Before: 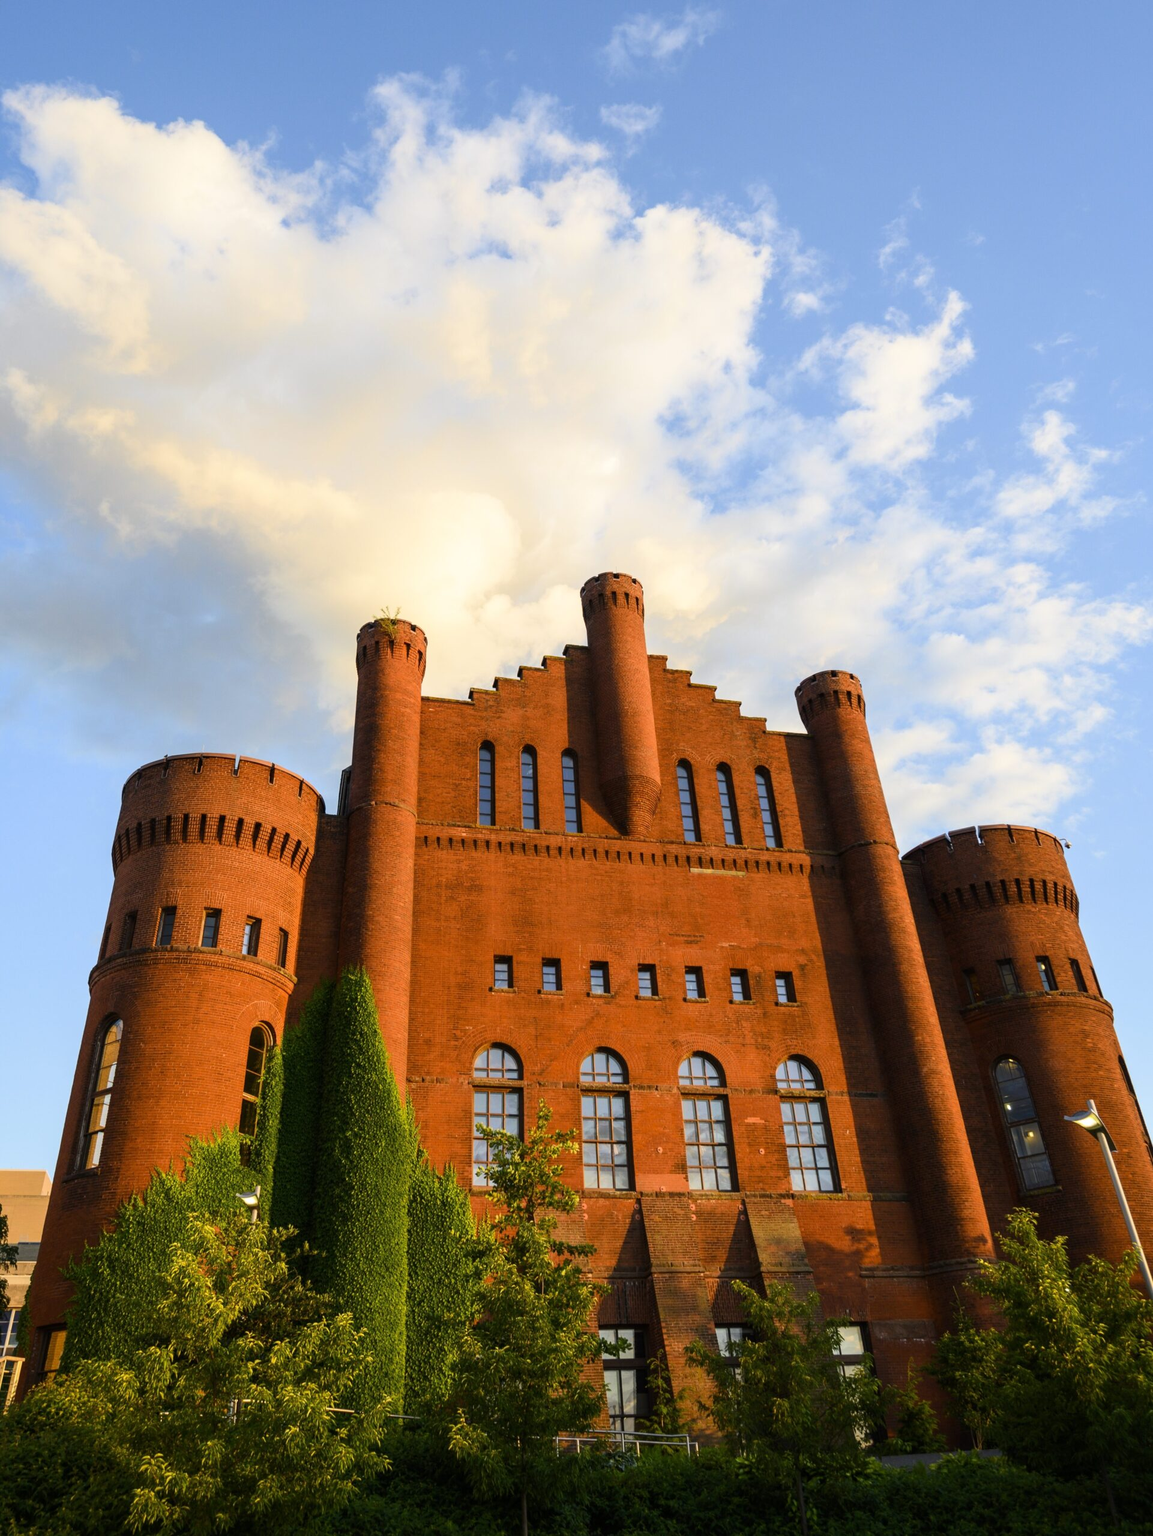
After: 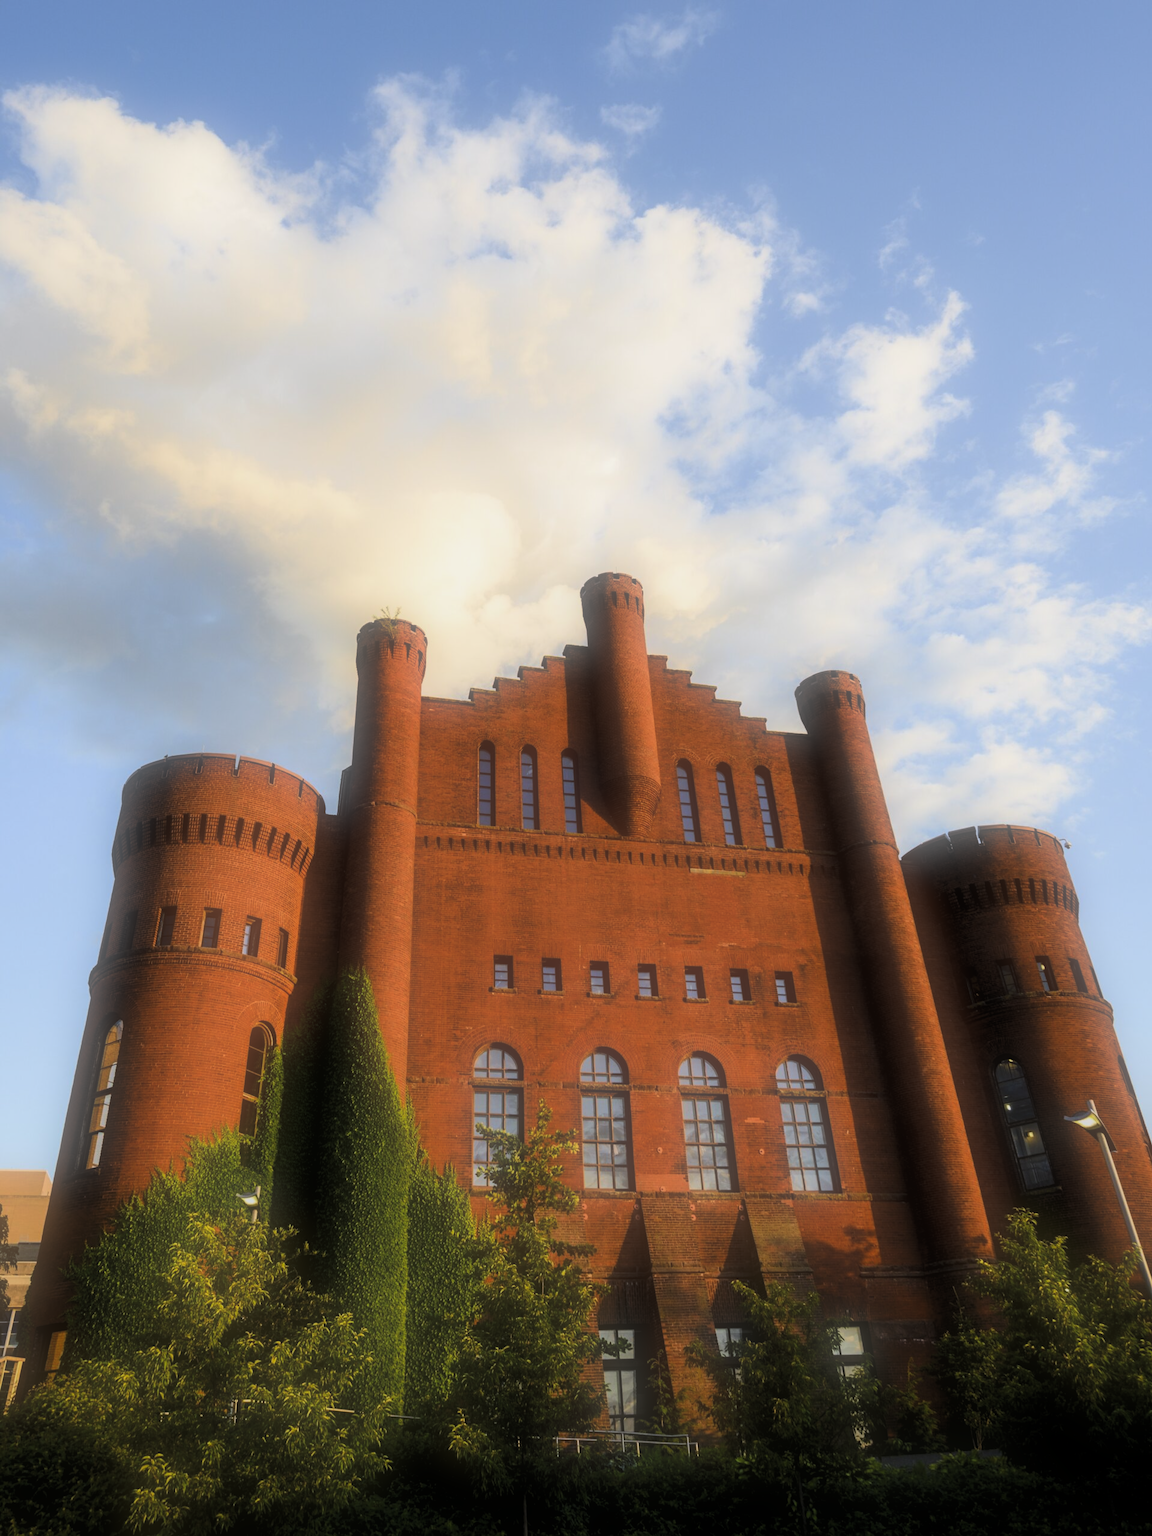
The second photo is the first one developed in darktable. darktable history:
levels: levels [0.116, 0.574, 1]
soften: size 60.24%, saturation 65.46%, brightness 0.506 EV, mix 25.7%
contrast brightness saturation: contrast -0.1, brightness 0.05, saturation 0.08
